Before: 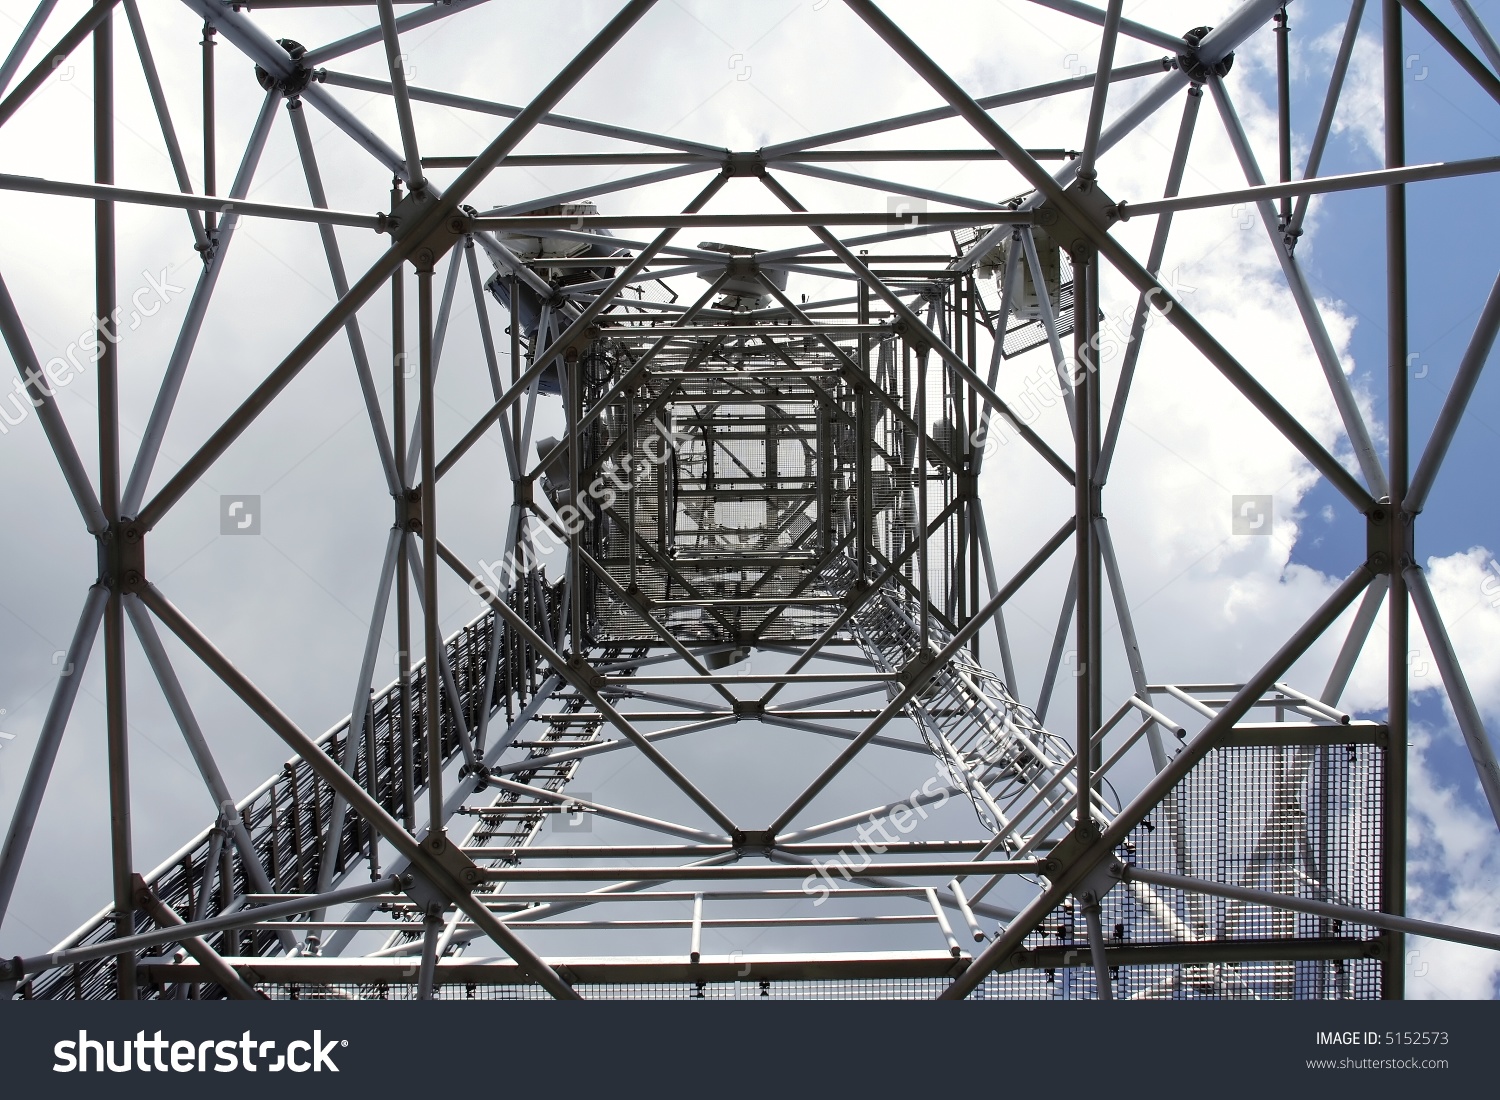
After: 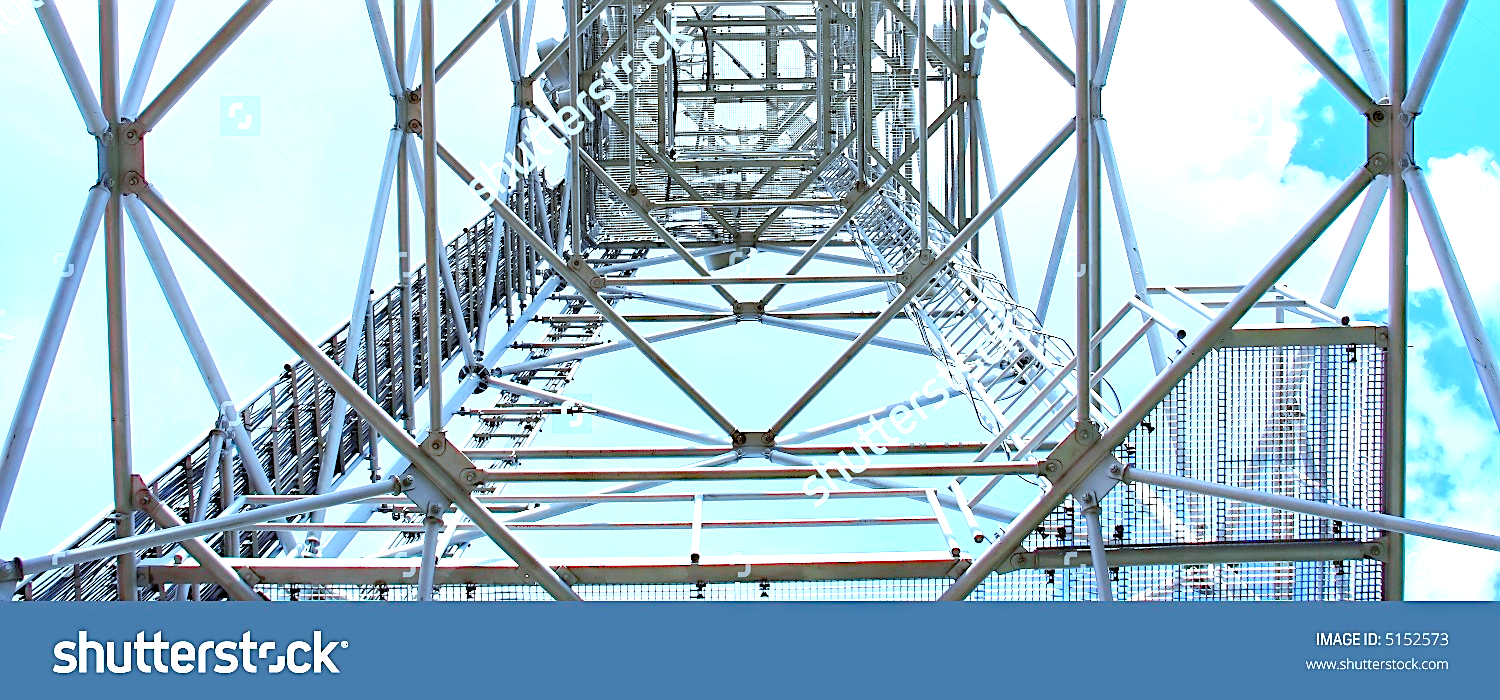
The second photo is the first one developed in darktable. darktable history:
sharpen: on, module defaults
exposure: exposure 1 EV, compensate exposure bias true, compensate highlight preservation false
haze removal: compatibility mode true, adaptive false
crop and rotate: top 36.314%
color correction: highlights a* -9.75, highlights b* -21.96
levels: black 0.028%, levels [0.008, 0.318, 0.836]
